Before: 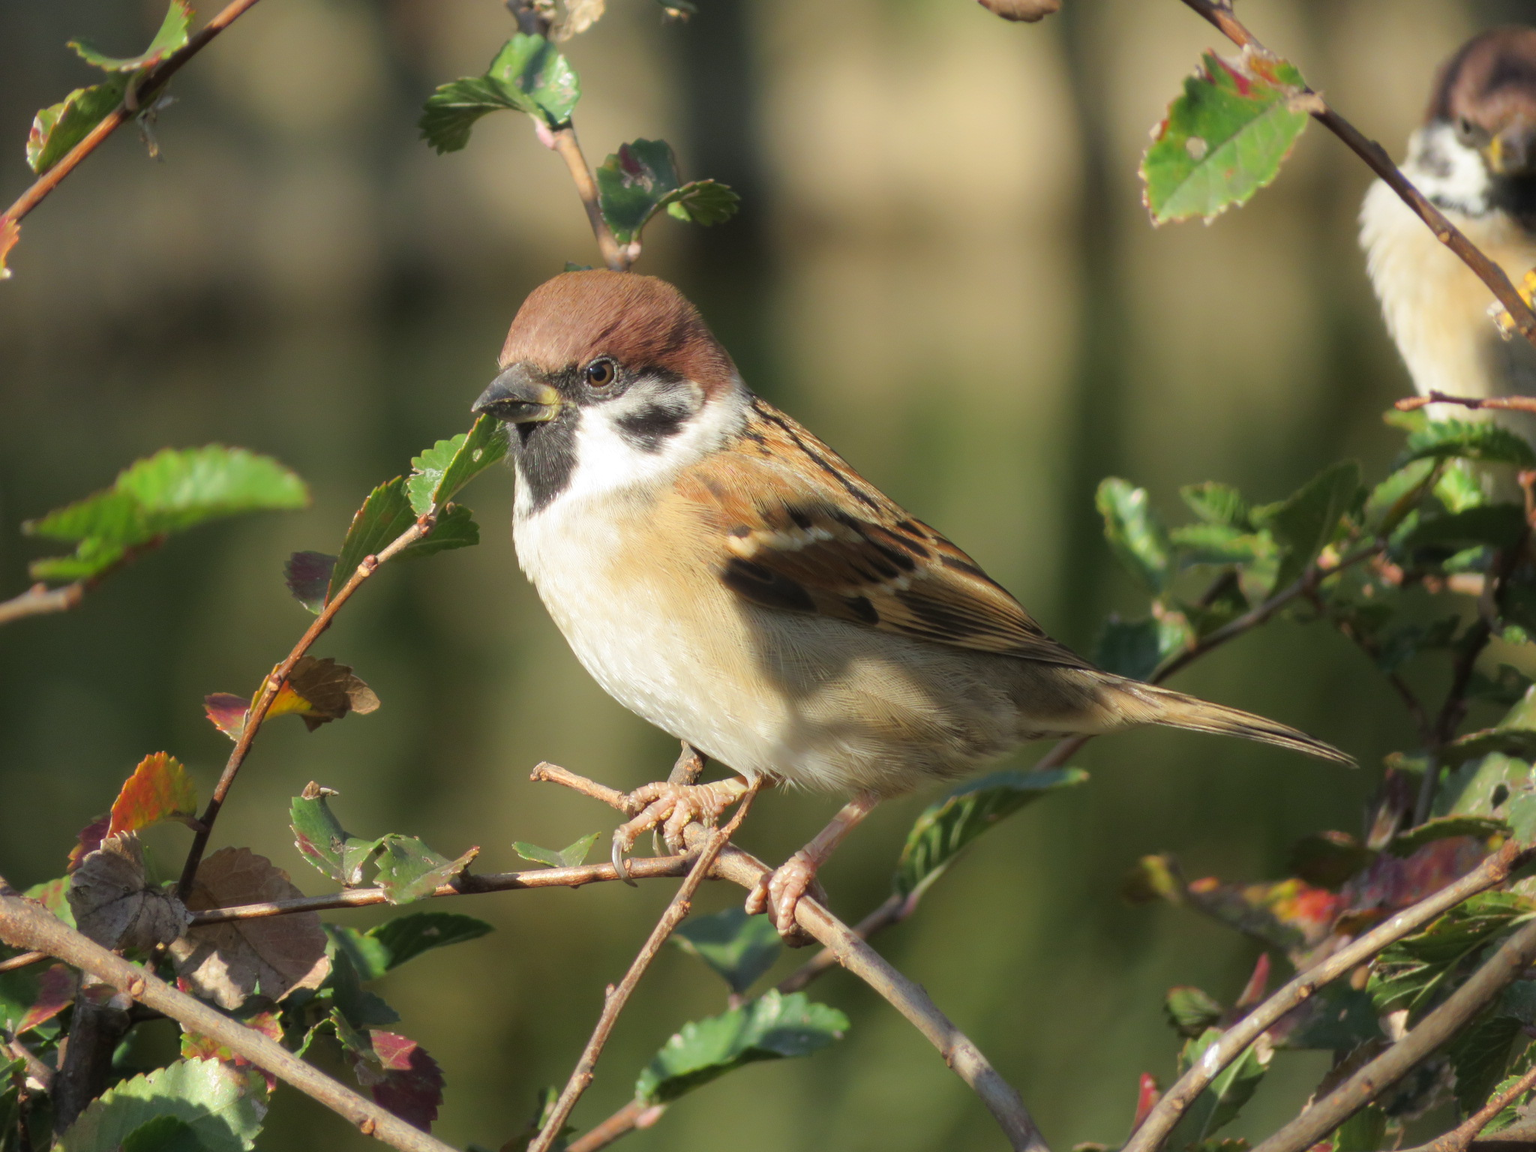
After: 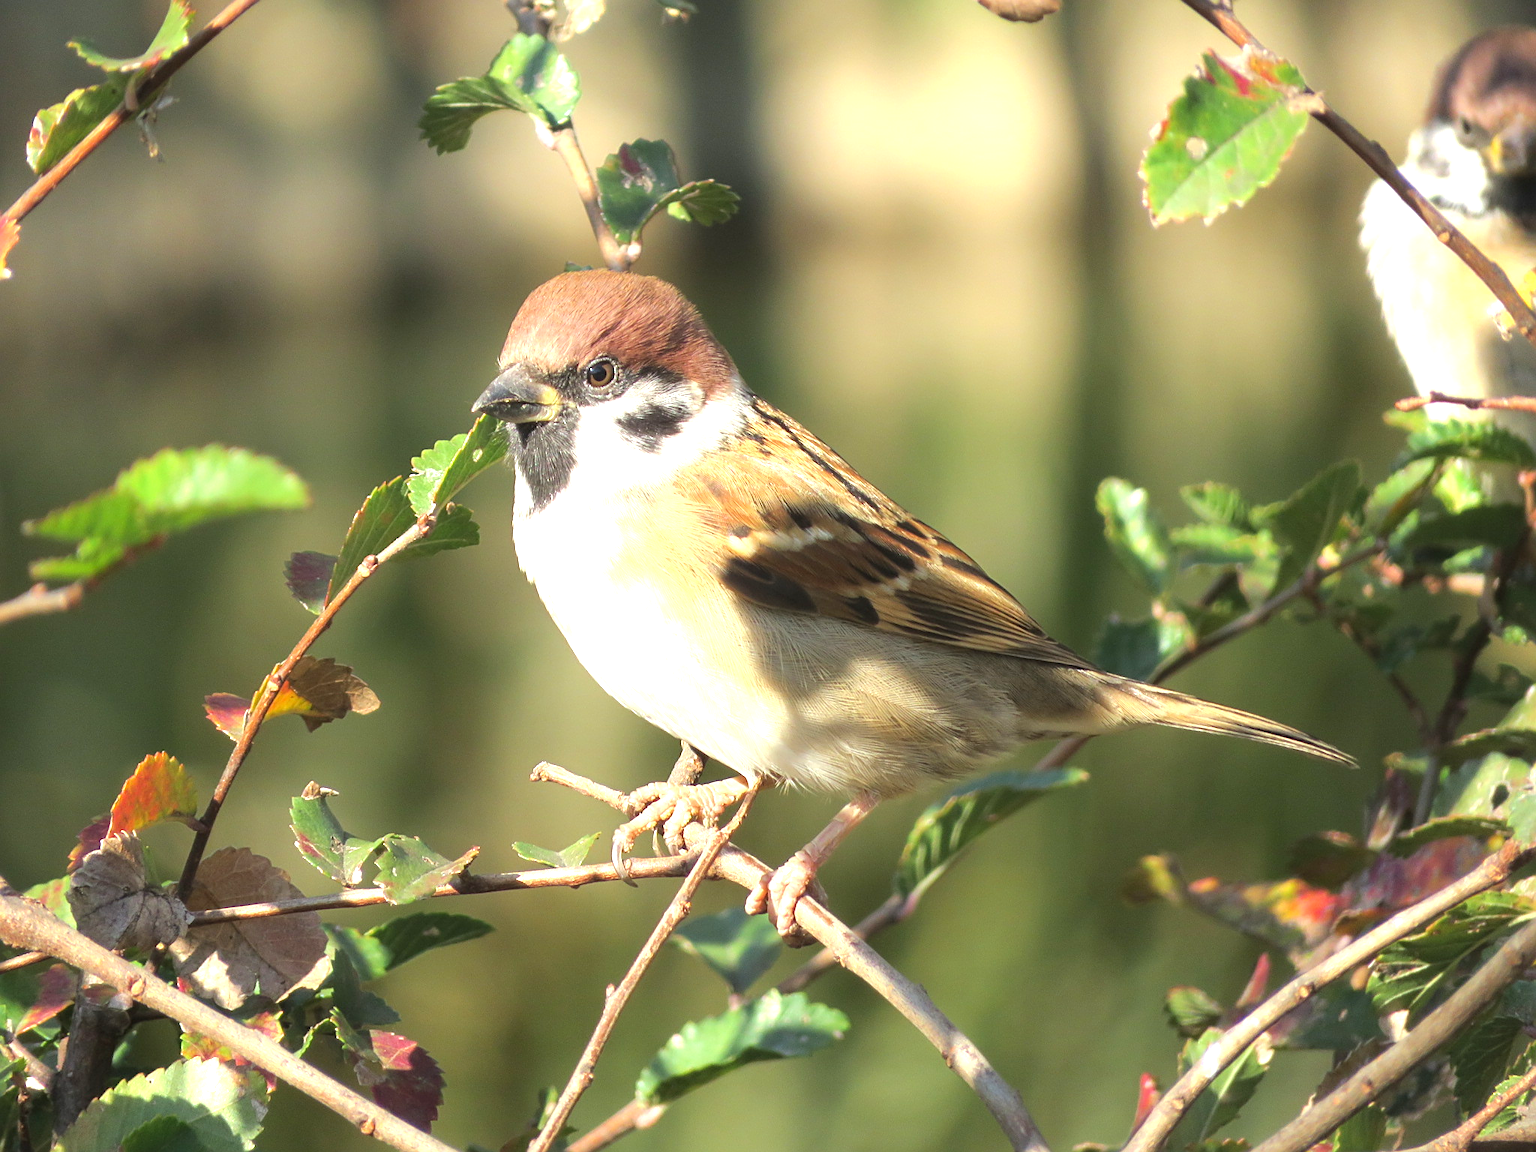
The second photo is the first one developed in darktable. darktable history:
sharpen: radius 1.961
exposure: exposure 1.061 EV, compensate highlight preservation false
